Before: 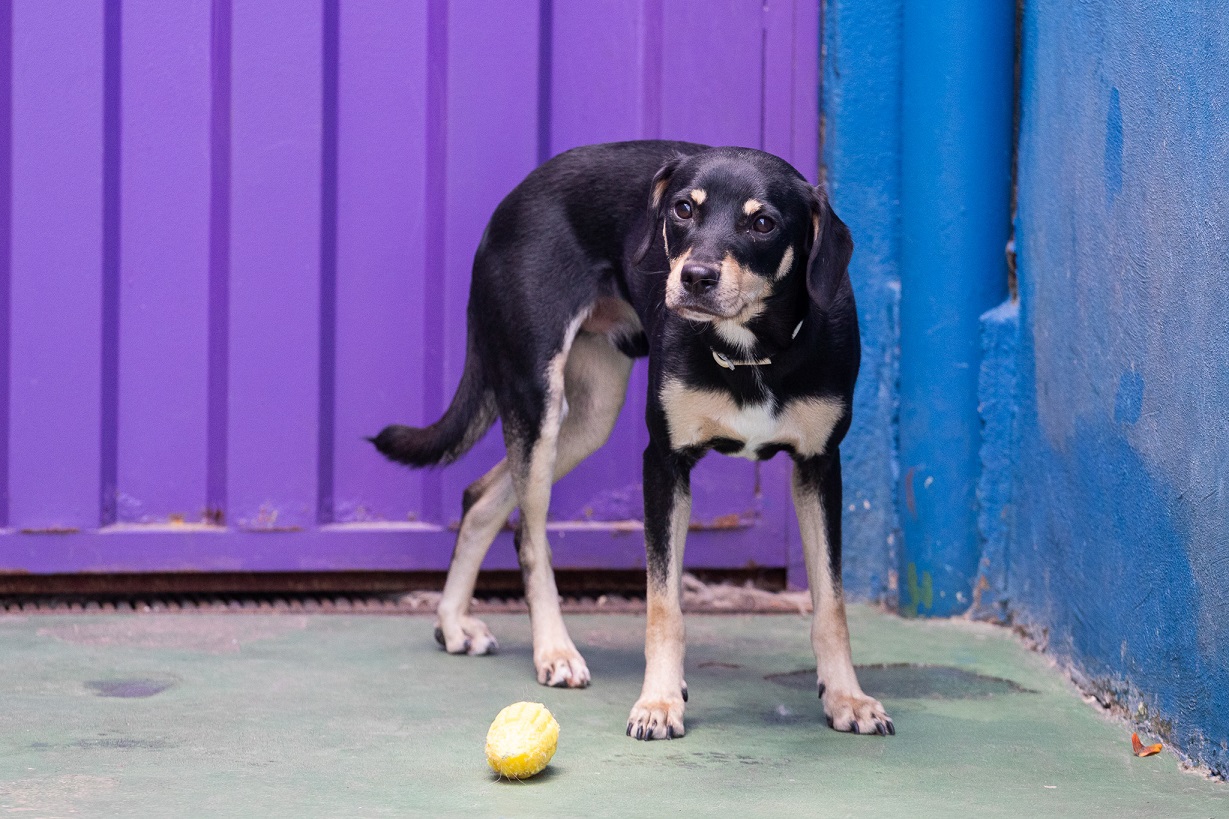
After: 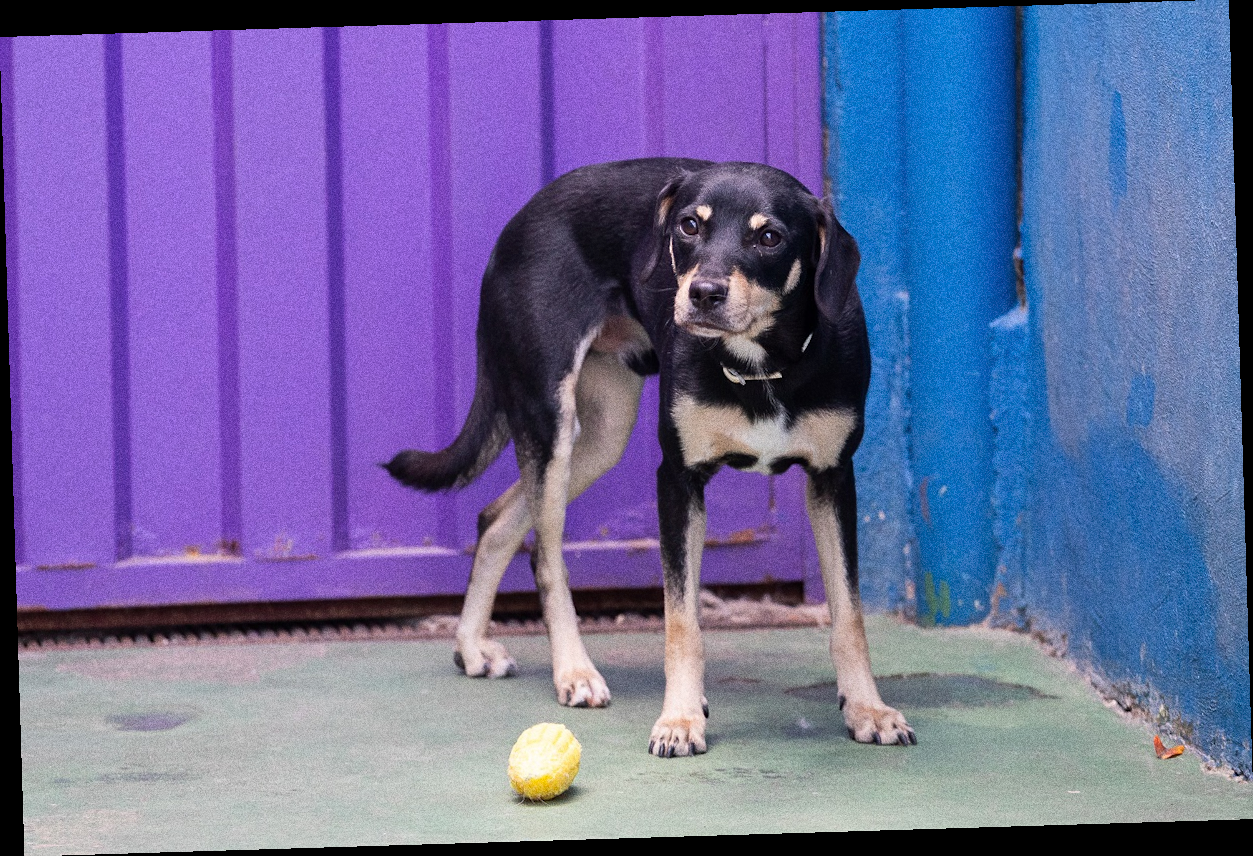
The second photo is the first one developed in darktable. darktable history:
sharpen: radius 5.325, amount 0.312, threshold 26.433
grain: coarseness 0.09 ISO, strength 40%
rotate and perspective: rotation -1.75°, automatic cropping off
